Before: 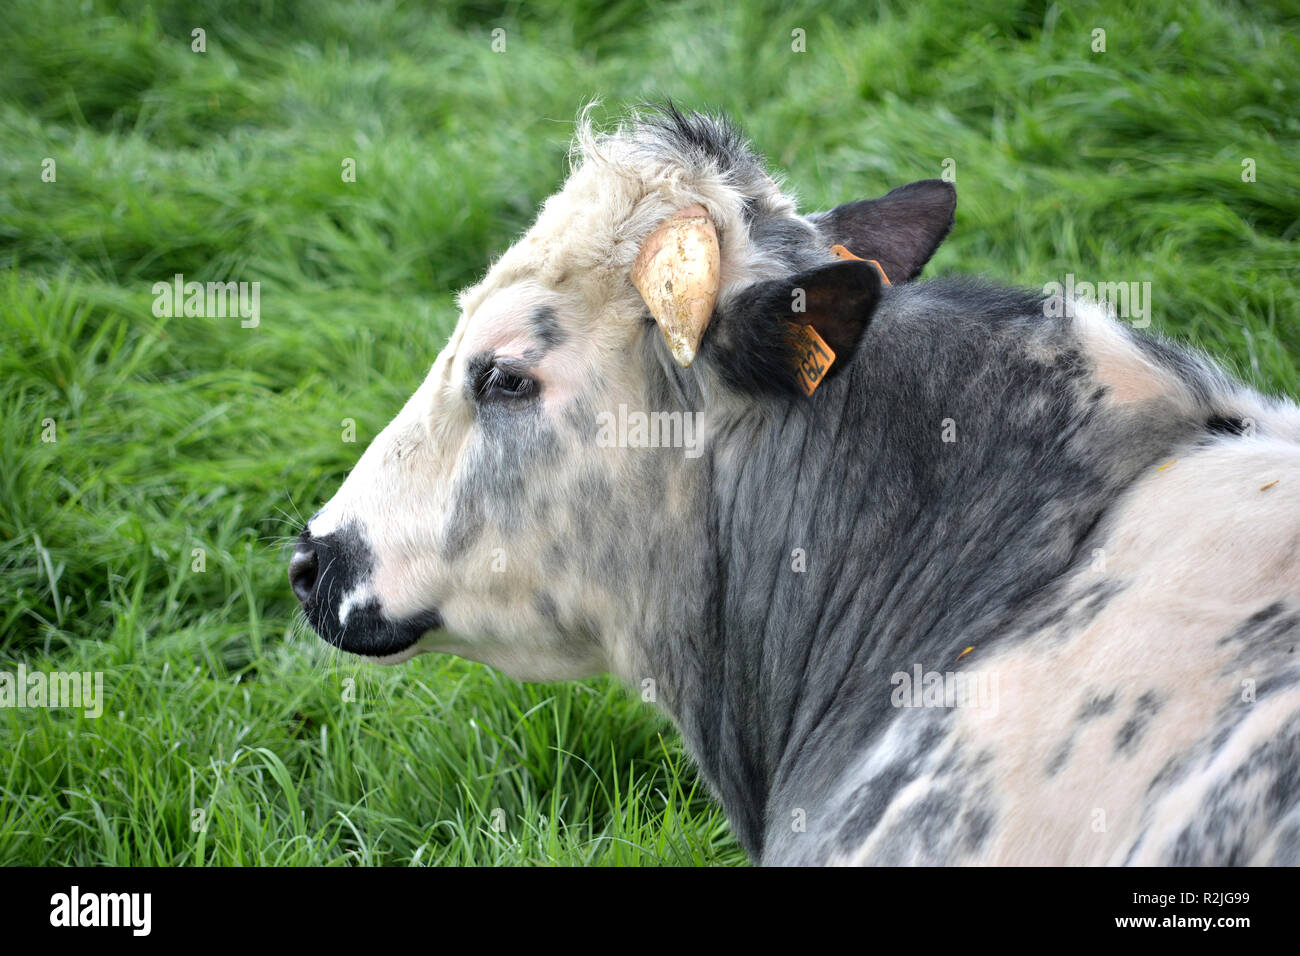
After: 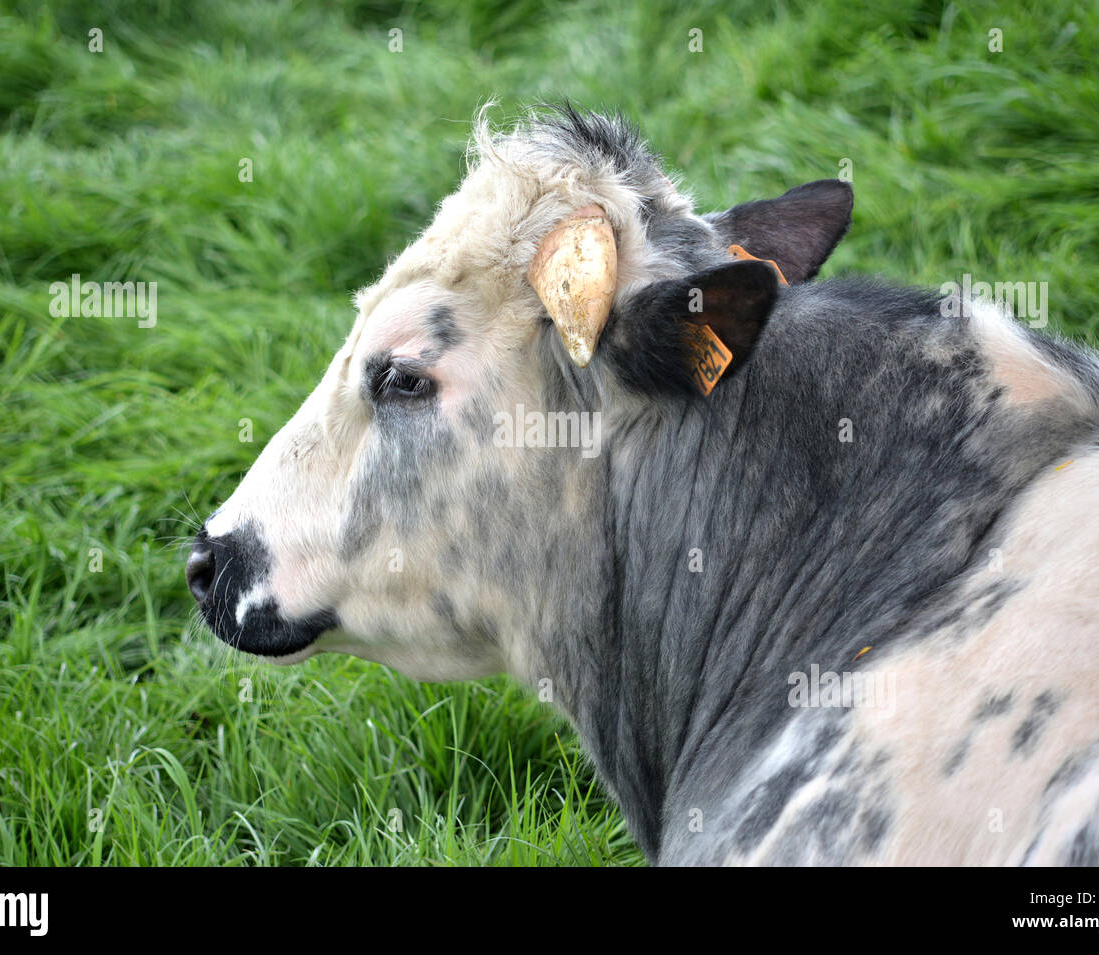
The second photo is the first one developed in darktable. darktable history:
crop: left 7.976%, right 7.438%
tone equalizer: on, module defaults
